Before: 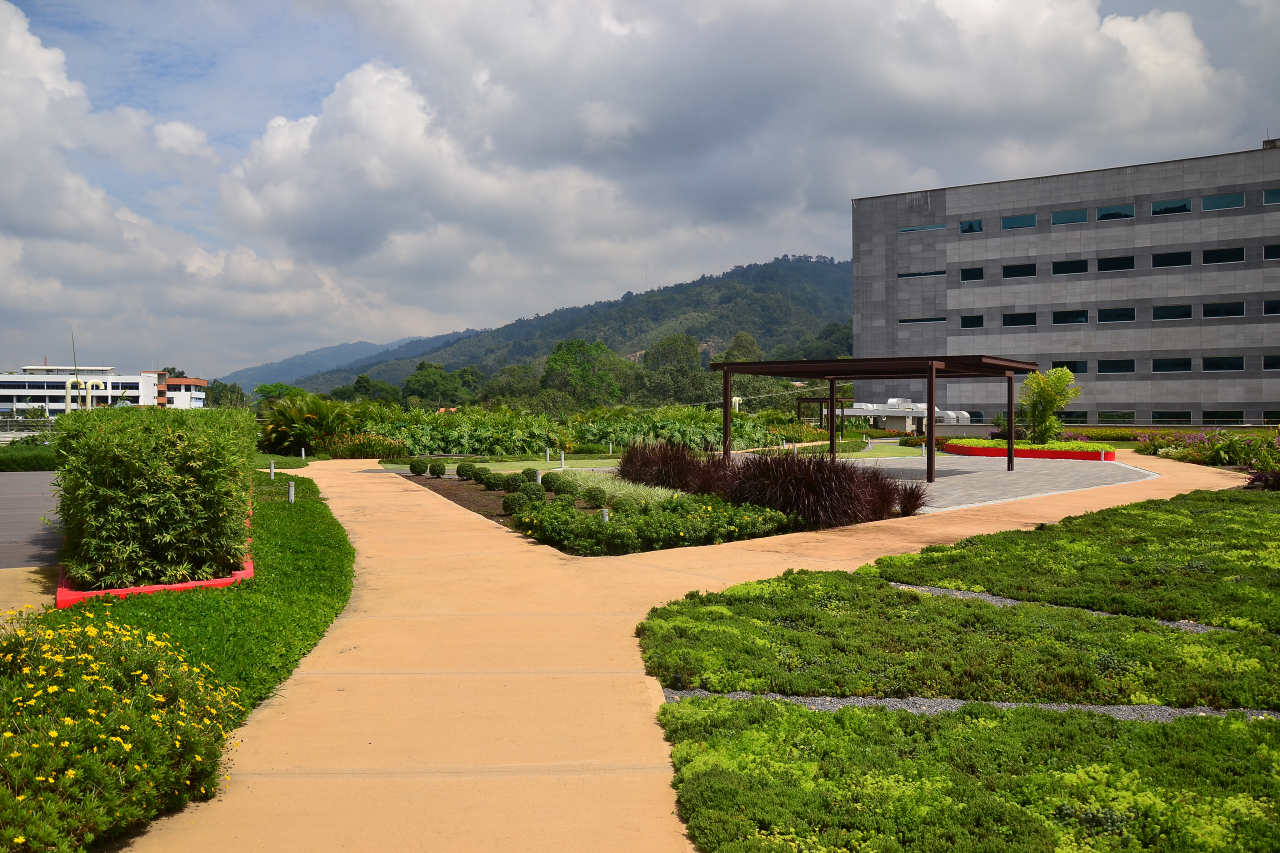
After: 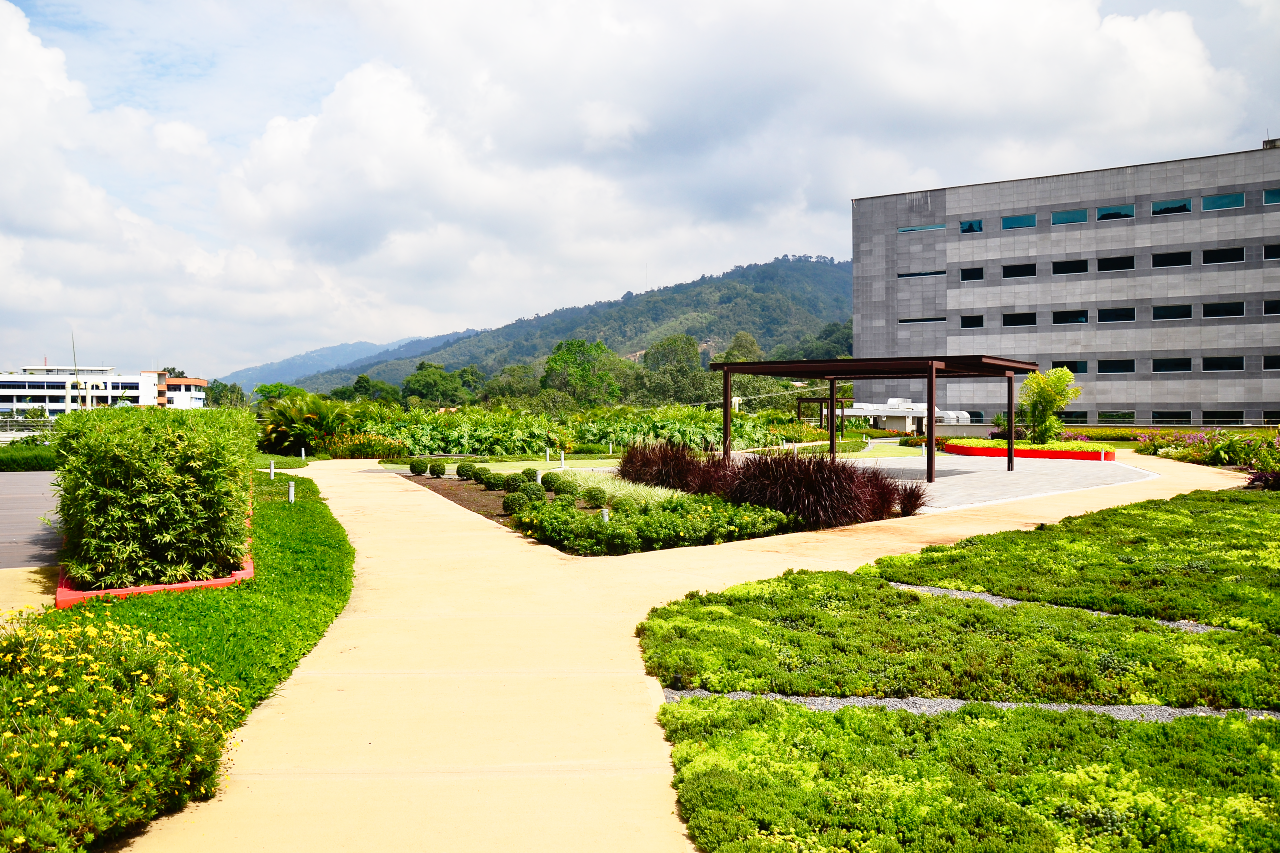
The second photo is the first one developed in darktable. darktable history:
base curve: curves: ch0 [(0, 0) (0.012, 0.01) (0.073, 0.168) (0.31, 0.711) (0.645, 0.957) (1, 1)], preserve colors none
exposure: exposure -0.064 EV, compensate highlight preservation false
